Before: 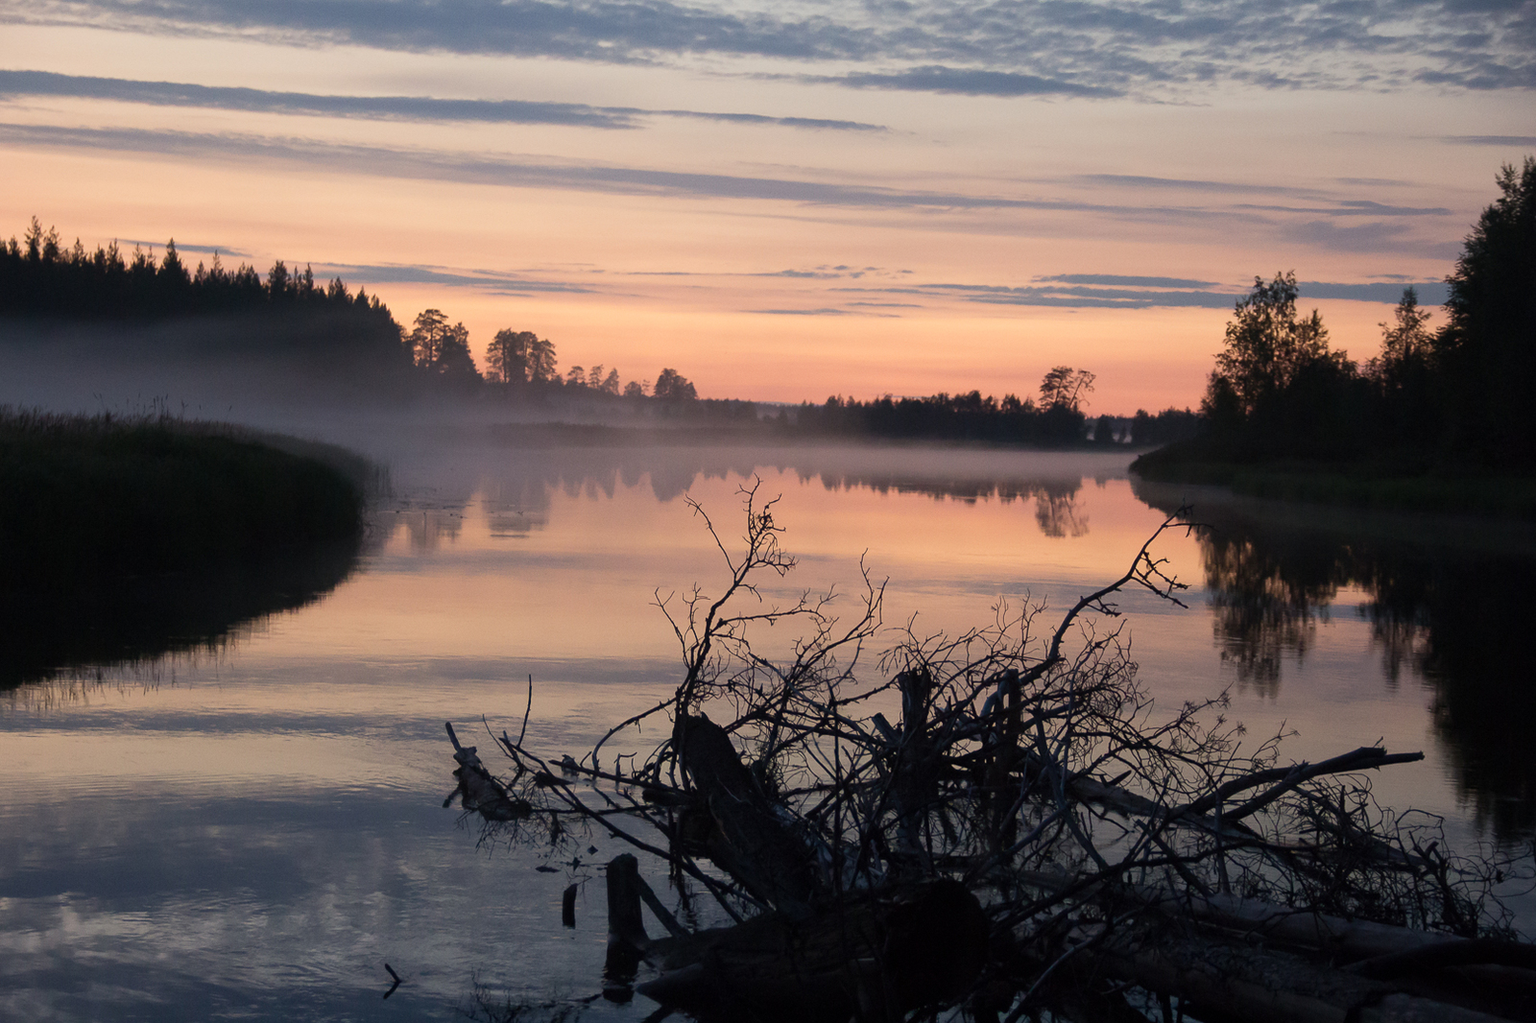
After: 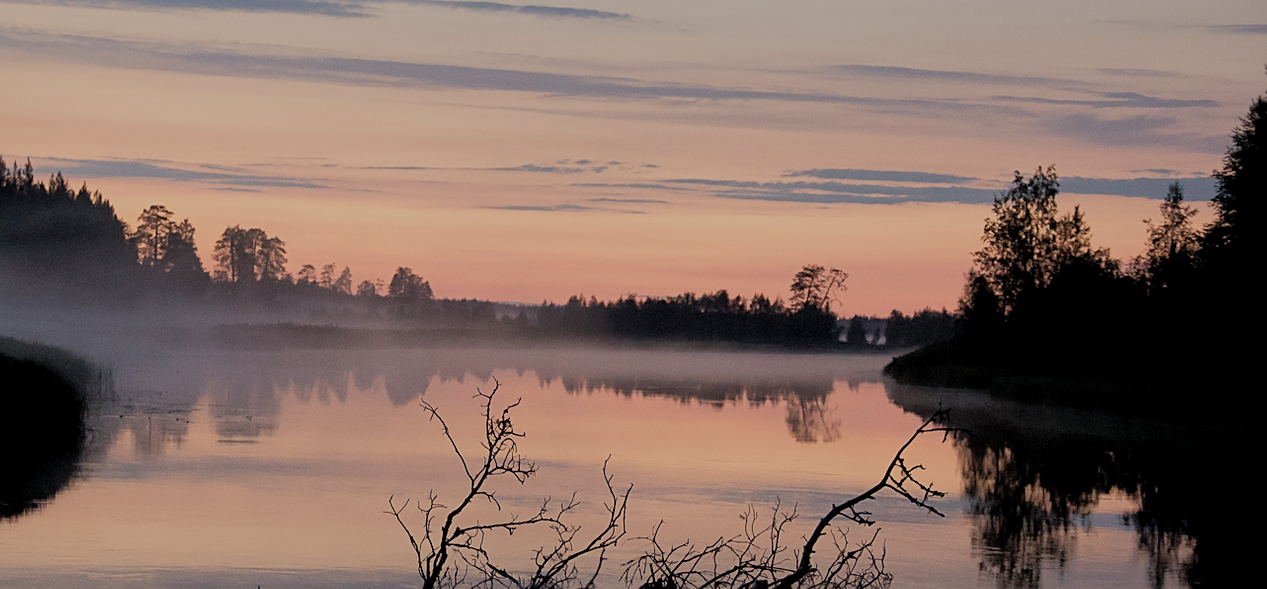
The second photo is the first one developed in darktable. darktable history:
crop: left 18.363%, top 11.065%, right 2.396%, bottom 33.615%
filmic rgb: middle gray luminance 29.95%, black relative exposure -8.97 EV, white relative exposure 7 EV, target black luminance 0%, hardness 2.93, latitude 2.77%, contrast 0.959, highlights saturation mix 4.9%, shadows ↔ highlights balance 12.49%
sharpen: on, module defaults
local contrast: highlights 105%, shadows 101%, detail 119%, midtone range 0.2
shadows and highlights: on, module defaults
